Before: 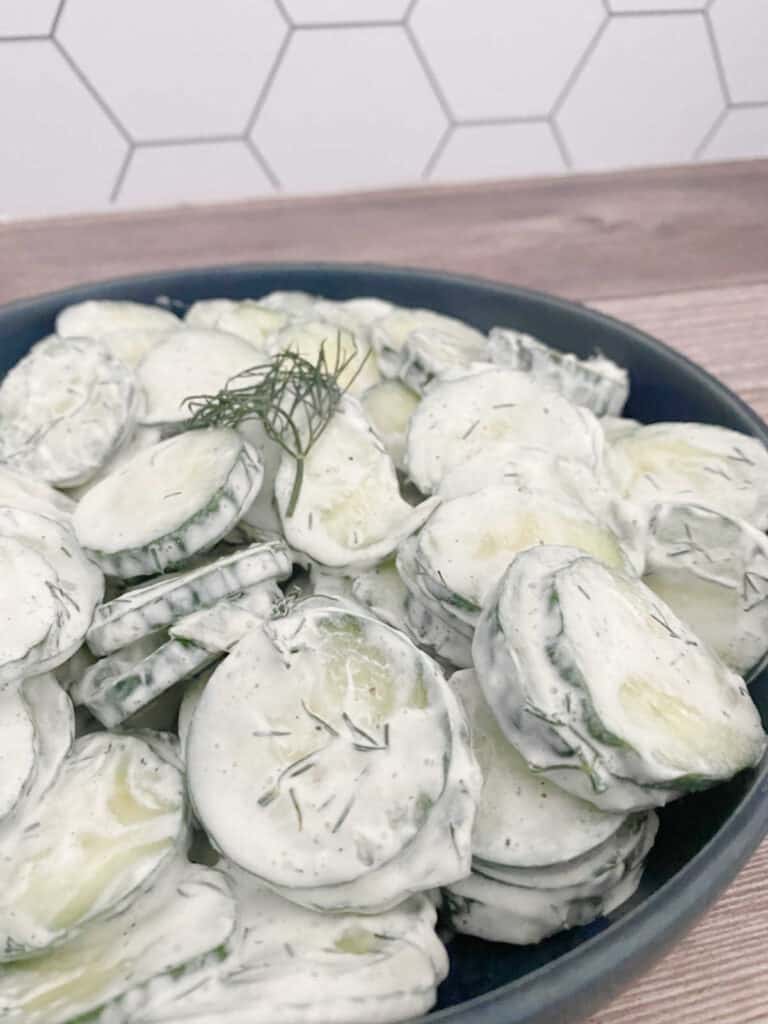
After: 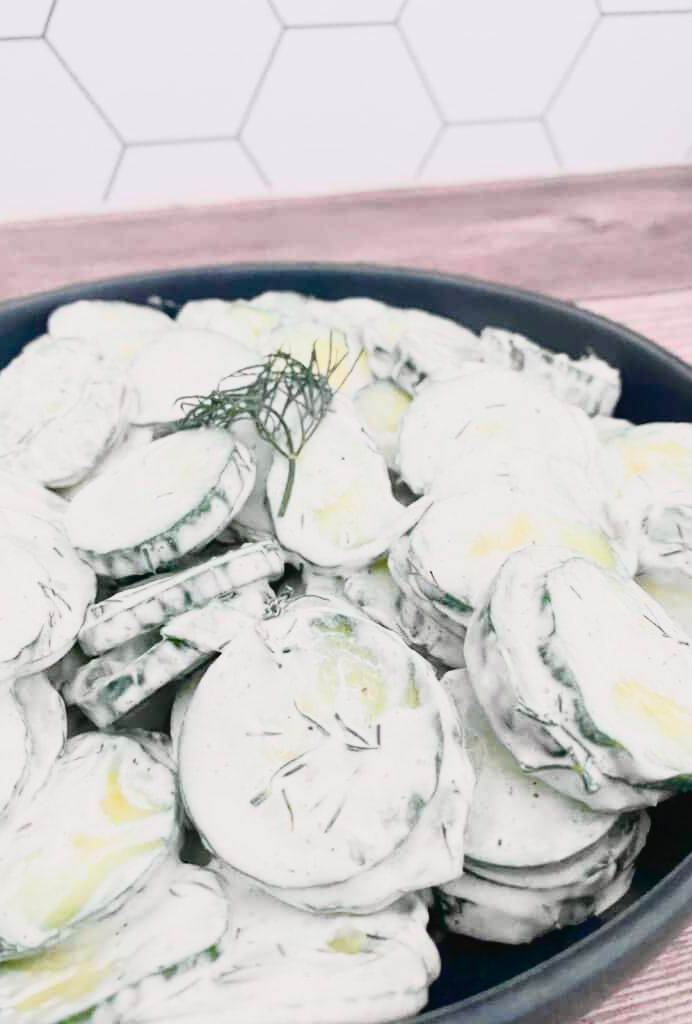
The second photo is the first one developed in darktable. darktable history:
crop and rotate: left 1.088%, right 8.807%
tone curve: curves: ch0 [(0, 0.023) (0.132, 0.075) (0.256, 0.2) (0.463, 0.494) (0.699, 0.816) (0.813, 0.898) (1, 0.943)]; ch1 [(0, 0) (0.32, 0.306) (0.441, 0.41) (0.476, 0.466) (0.498, 0.5) (0.518, 0.519) (0.546, 0.571) (0.604, 0.651) (0.733, 0.817) (1, 1)]; ch2 [(0, 0) (0.312, 0.313) (0.431, 0.425) (0.483, 0.477) (0.503, 0.503) (0.526, 0.507) (0.564, 0.575) (0.614, 0.695) (0.713, 0.767) (0.985, 0.966)], color space Lab, independent channels
